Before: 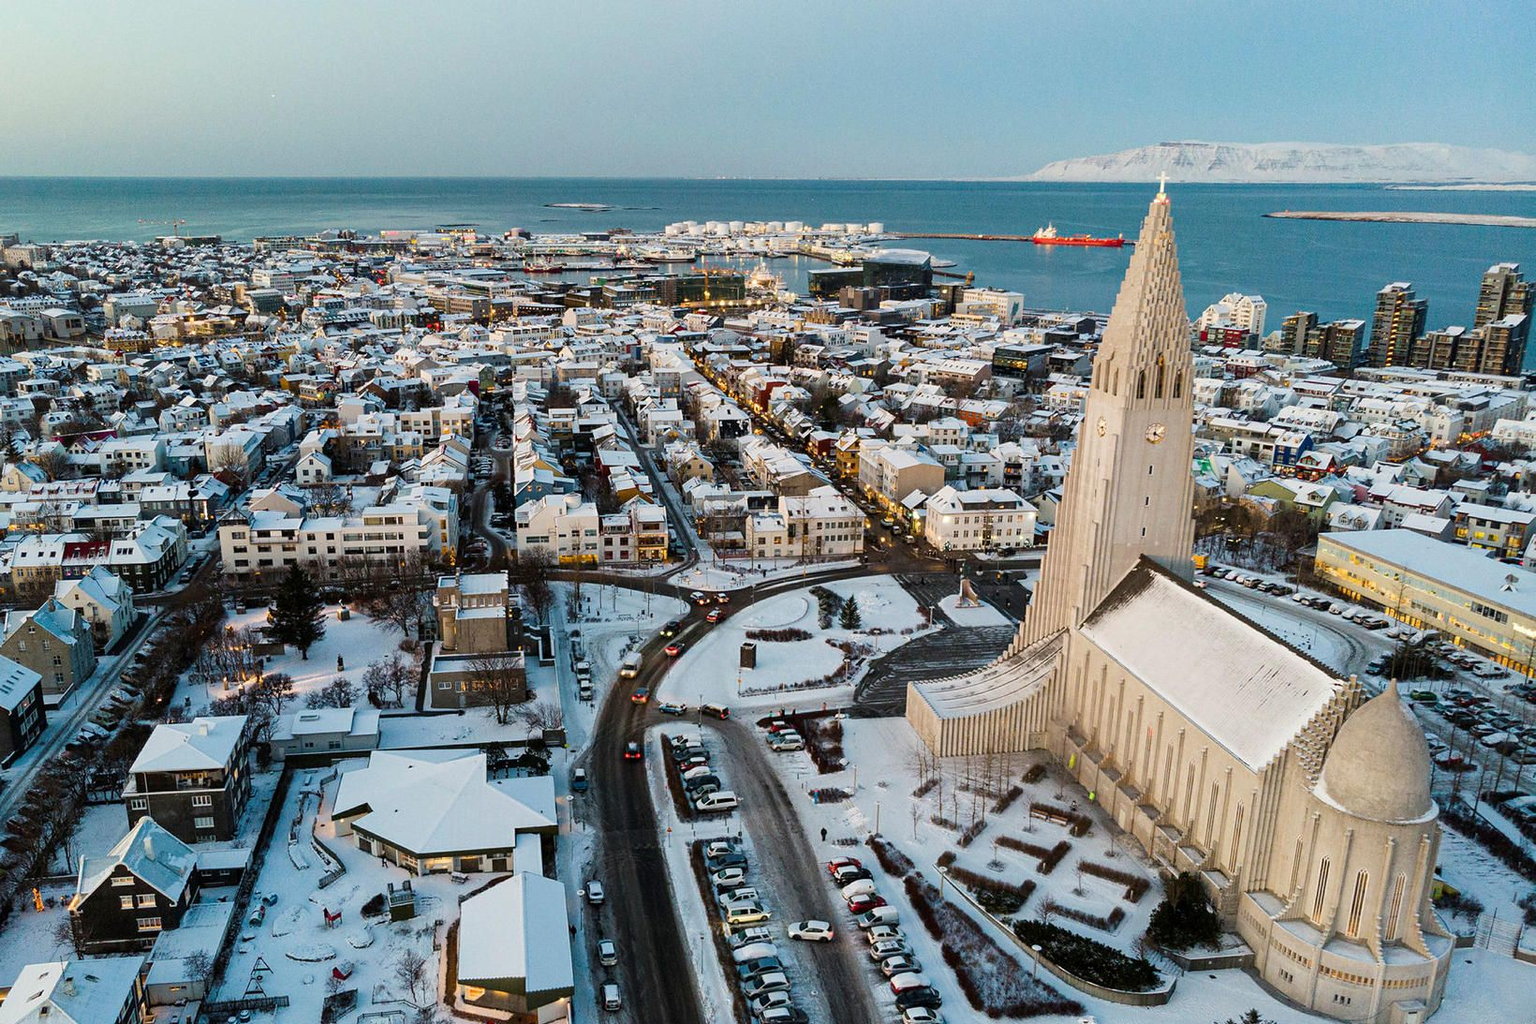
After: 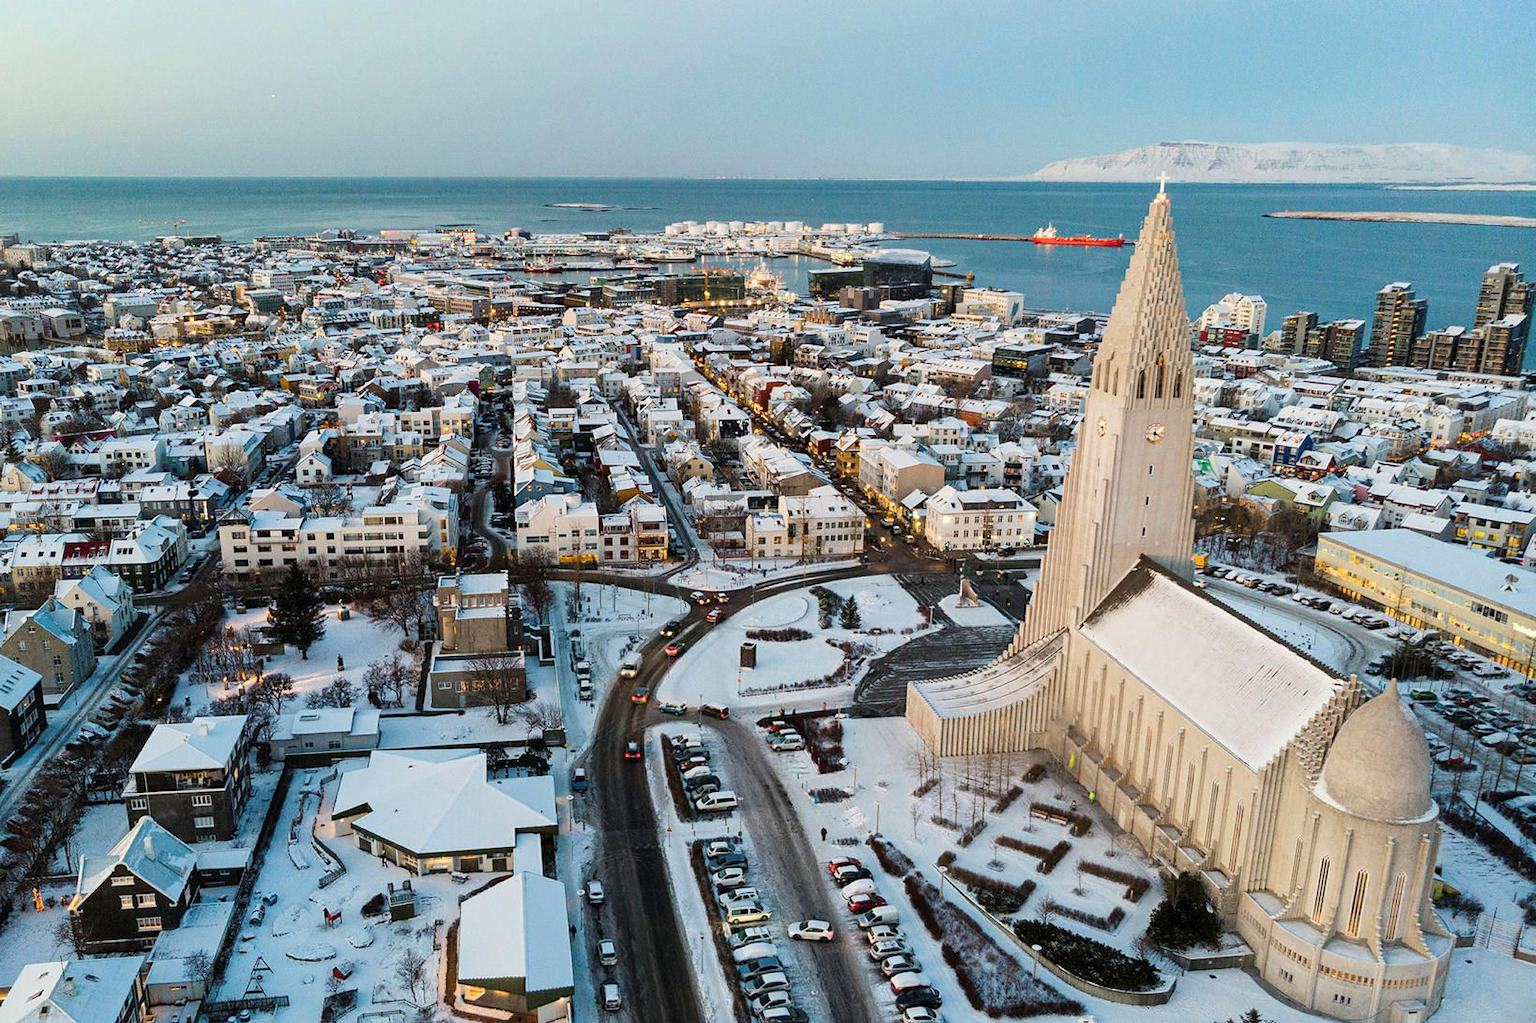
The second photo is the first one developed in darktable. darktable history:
contrast brightness saturation: contrast 0.051, brightness 0.061, saturation 0.012
